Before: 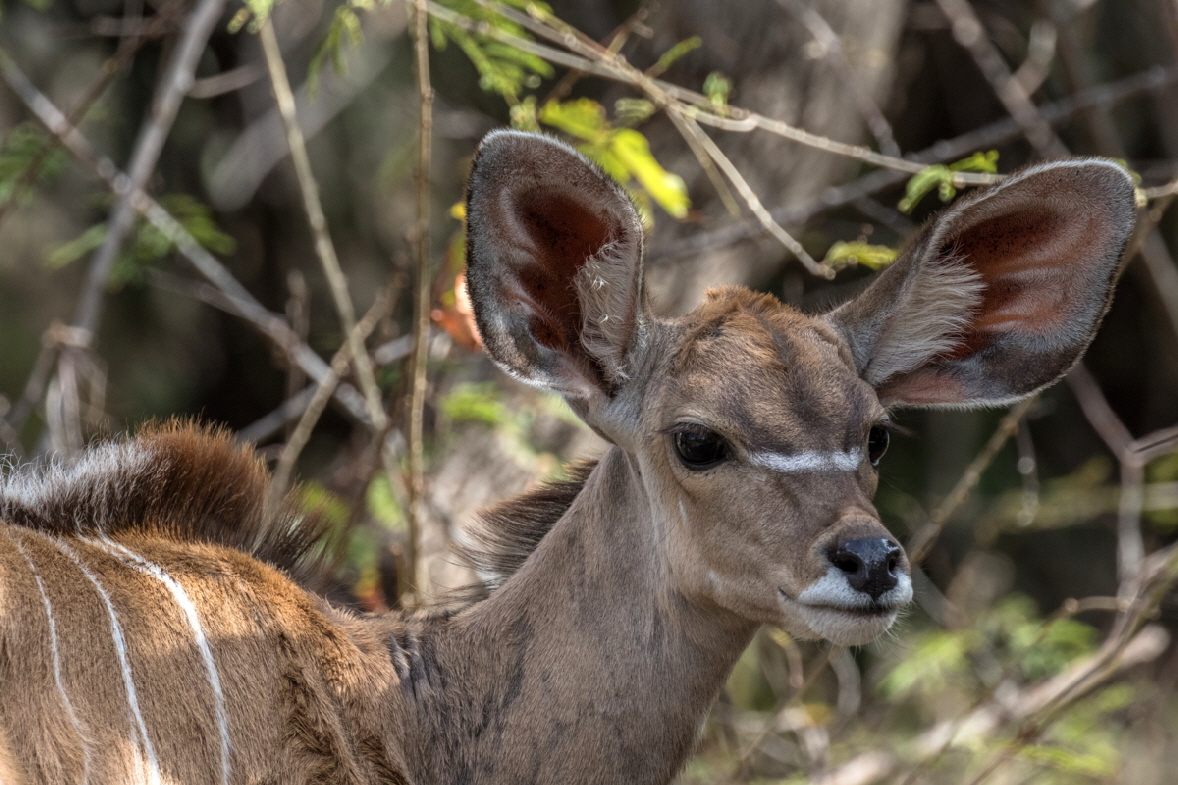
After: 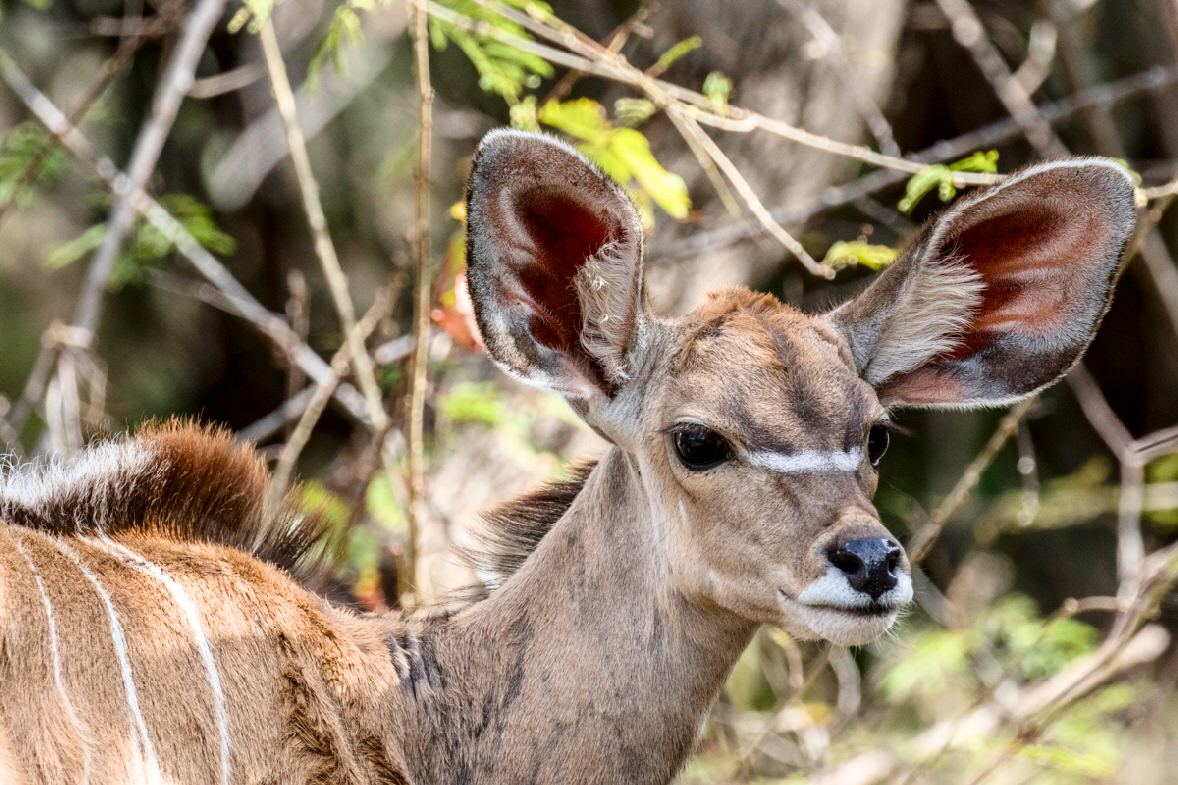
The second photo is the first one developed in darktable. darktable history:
contrast brightness saturation: contrast 0.1, brightness -0.26, saturation 0.14
filmic rgb: black relative exposure -7.65 EV, white relative exposure 4.56 EV, hardness 3.61
exposure: exposure 2 EV, compensate exposure bias true, compensate highlight preservation false
